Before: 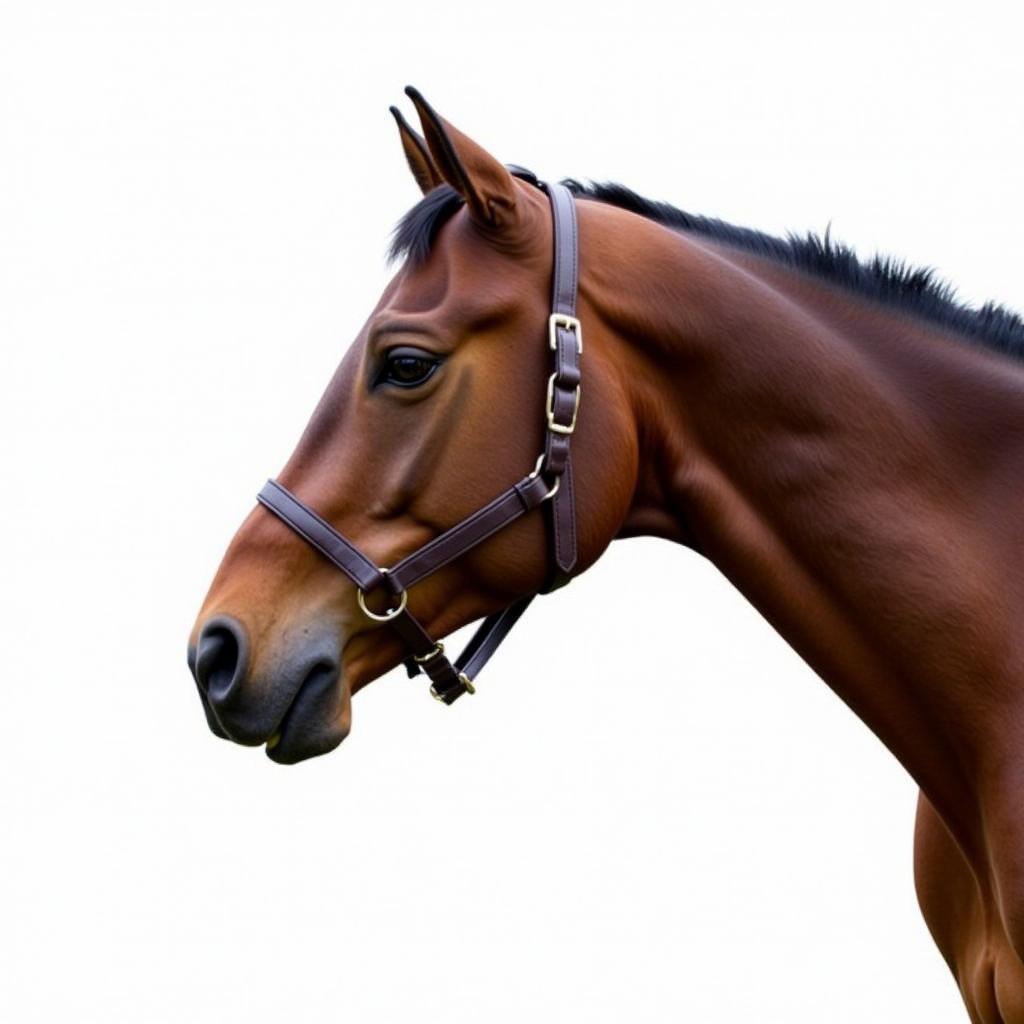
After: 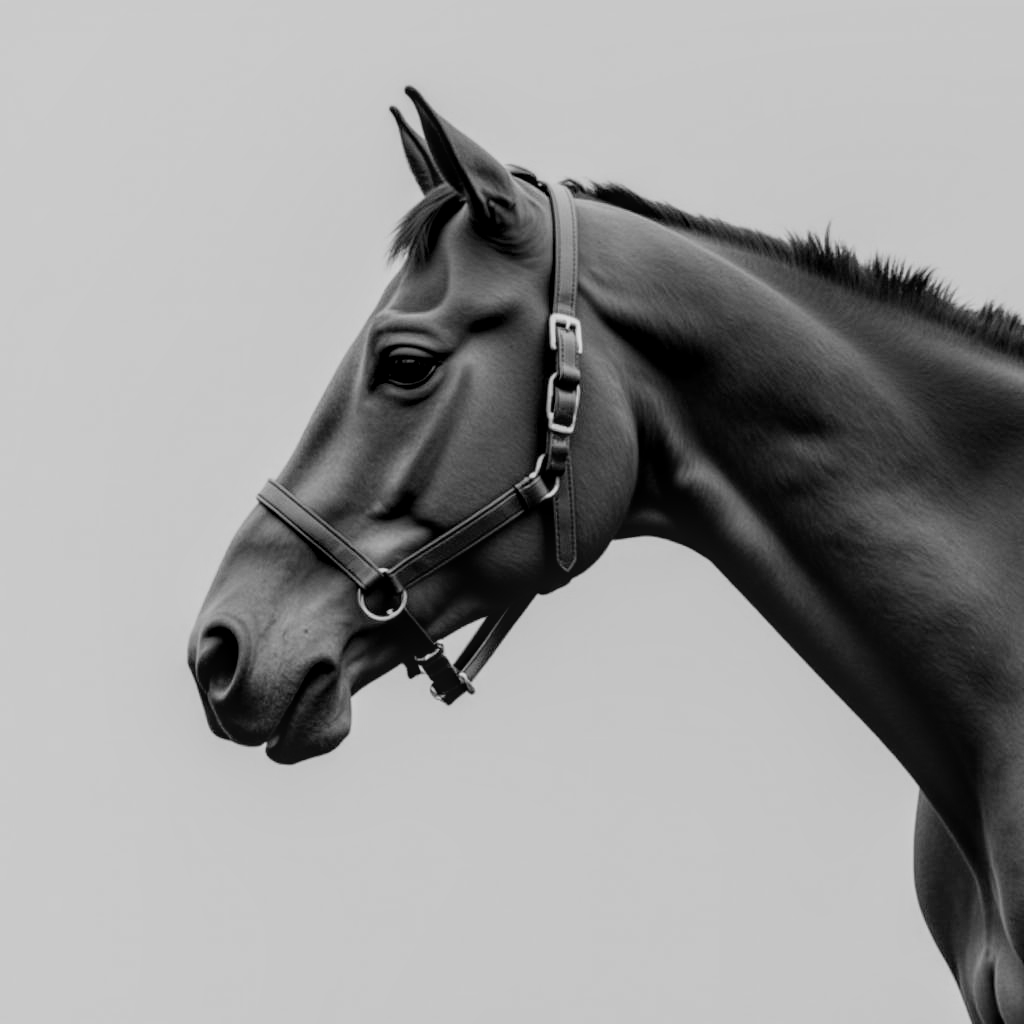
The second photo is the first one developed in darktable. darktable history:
filmic rgb: black relative exposure -7.15 EV, white relative exposure 5.36 EV, hardness 3.02, color science v6 (2022)
local contrast: on, module defaults
monochrome: a 16.06, b 15.48, size 1
